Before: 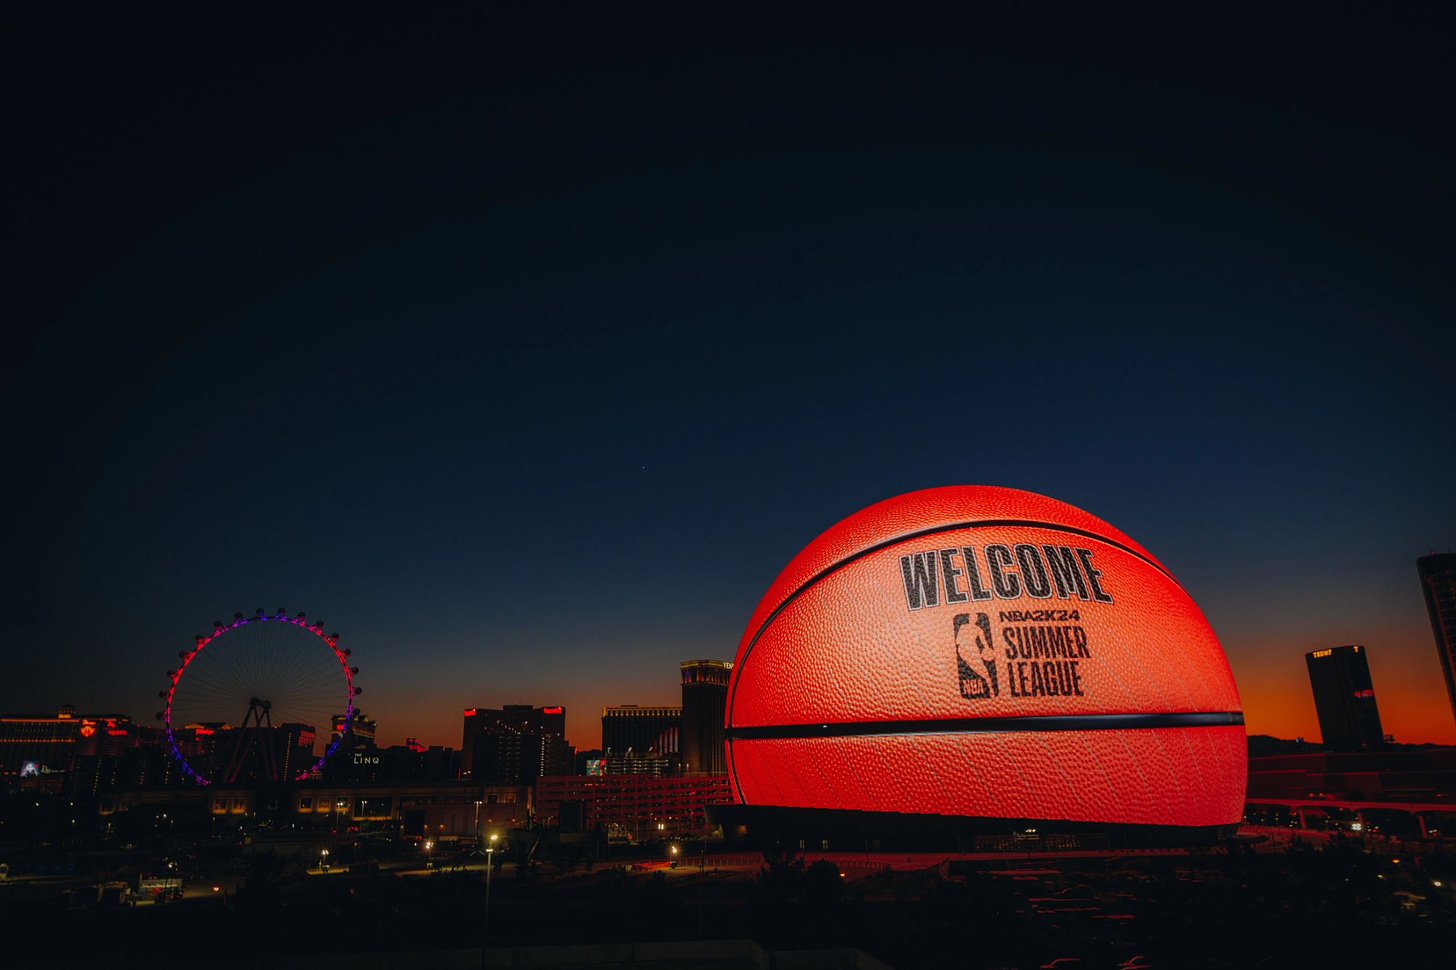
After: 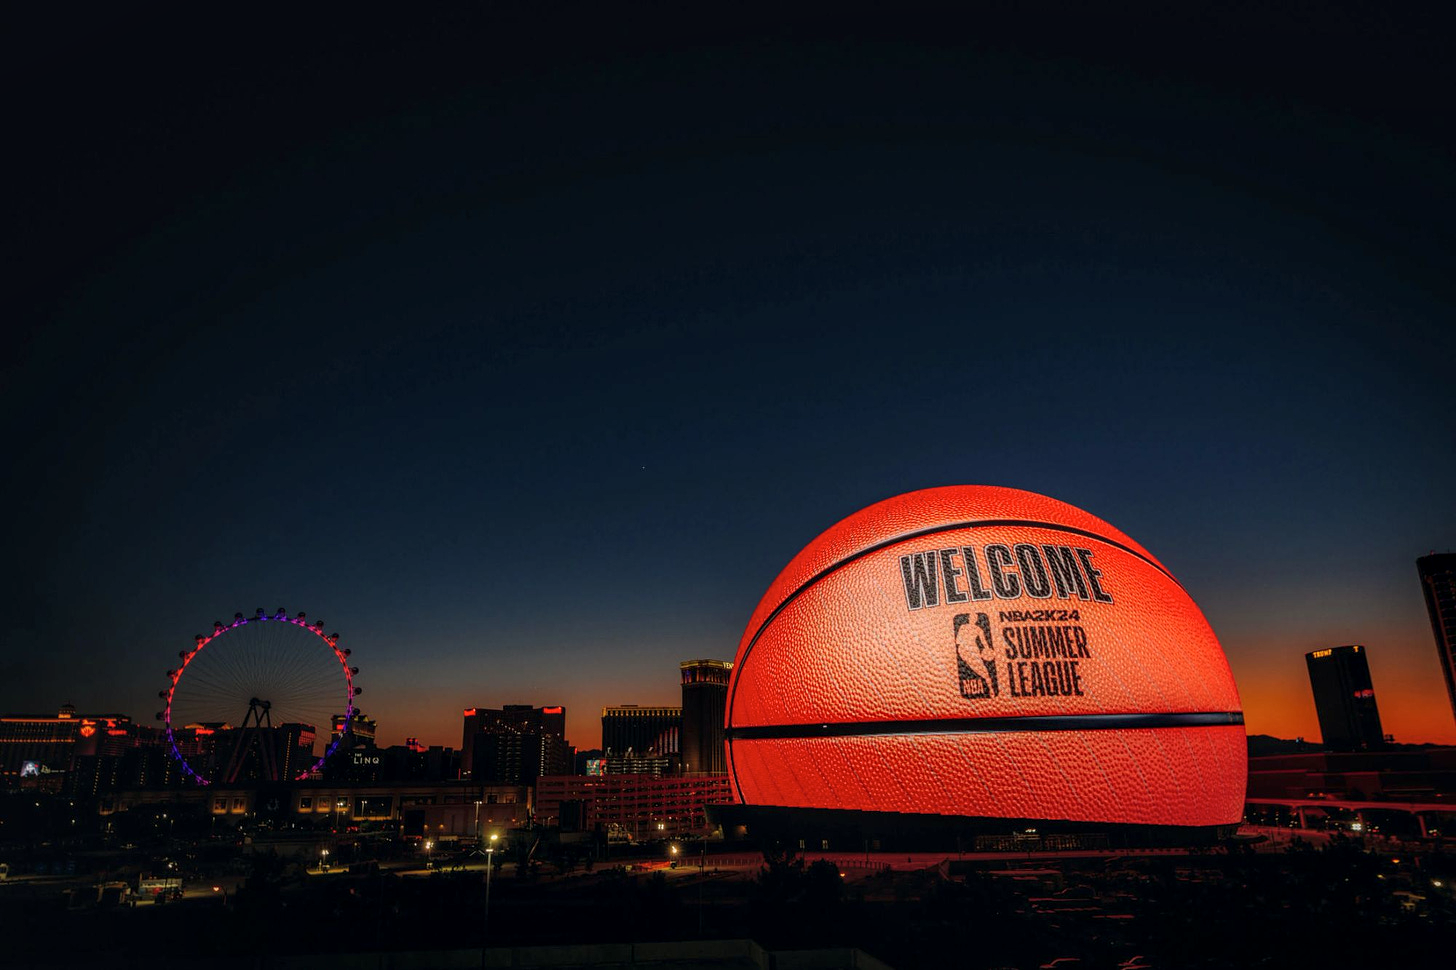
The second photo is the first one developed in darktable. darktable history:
color correction: highlights b* 3.05
local contrast: highlights 62%, detail 143%, midtone range 0.432
